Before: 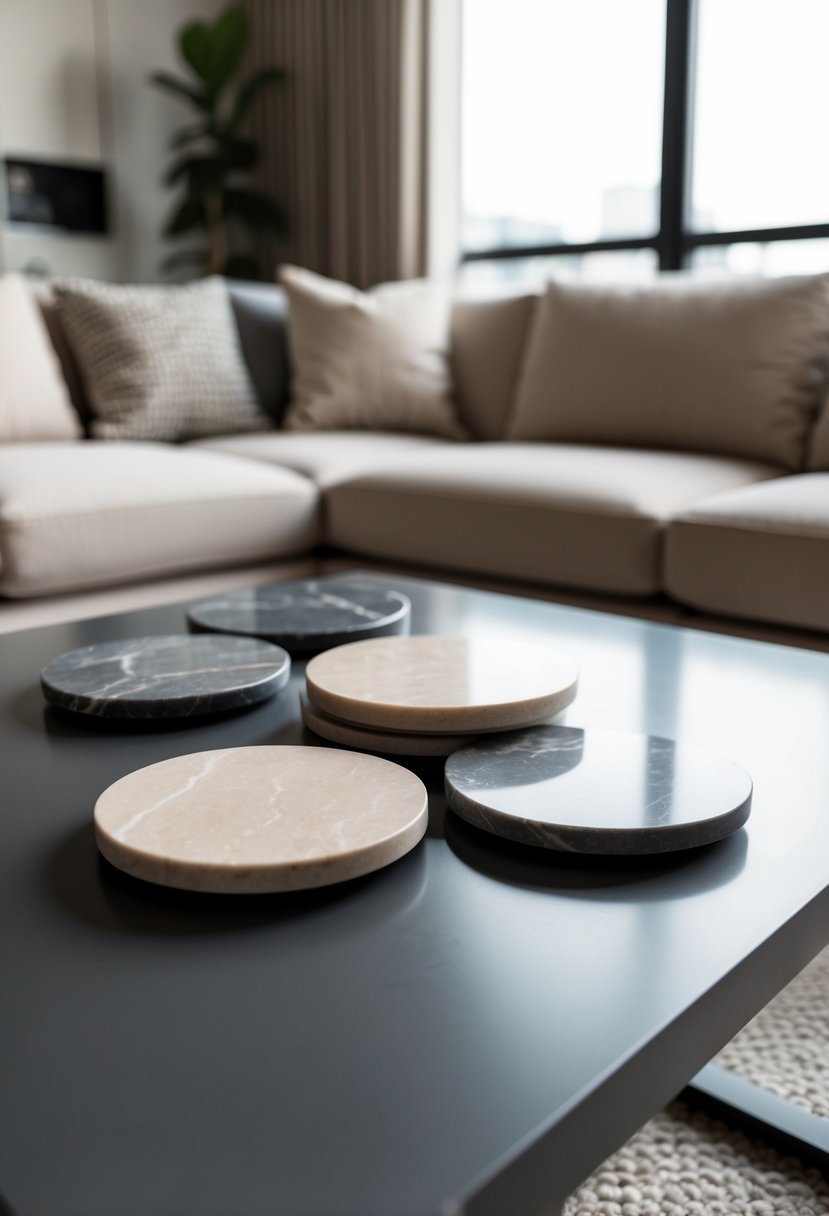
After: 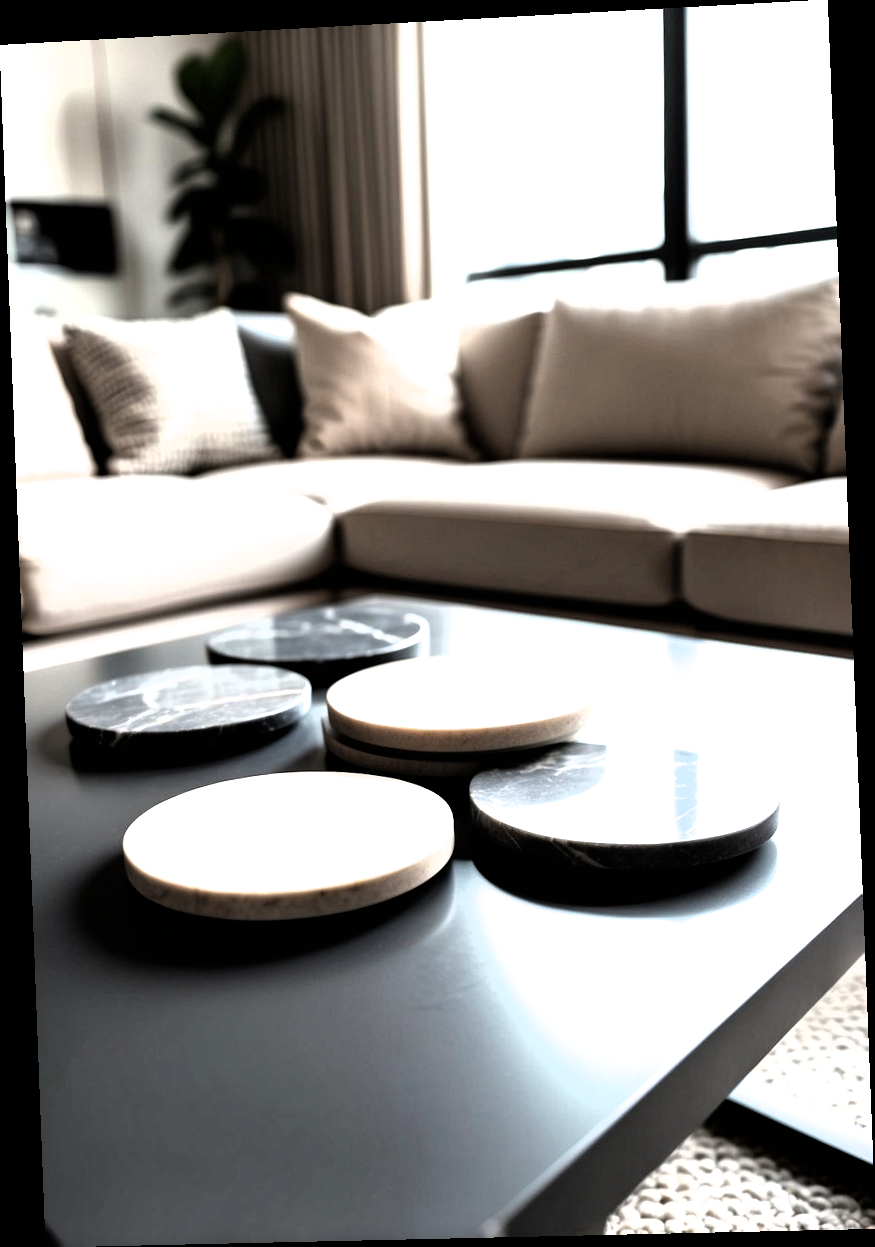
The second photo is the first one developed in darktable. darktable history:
rotate and perspective: rotation -2.22°, lens shift (horizontal) -0.022, automatic cropping off
filmic rgb: black relative exposure -8.2 EV, white relative exposure 2.2 EV, threshold 3 EV, hardness 7.11, latitude 85.74%, contrast 1.696, highlights saturation mix -4%, shadows ↔ highlights balance -2.69%, color science v5 (2021), contrast in shadows safe, contrast in highlights safe, enable highlight reconstruction true
exposure: black level correction 0, exposure 0.9 EV, compensate exposure bias true, compensate highlight preservation false
